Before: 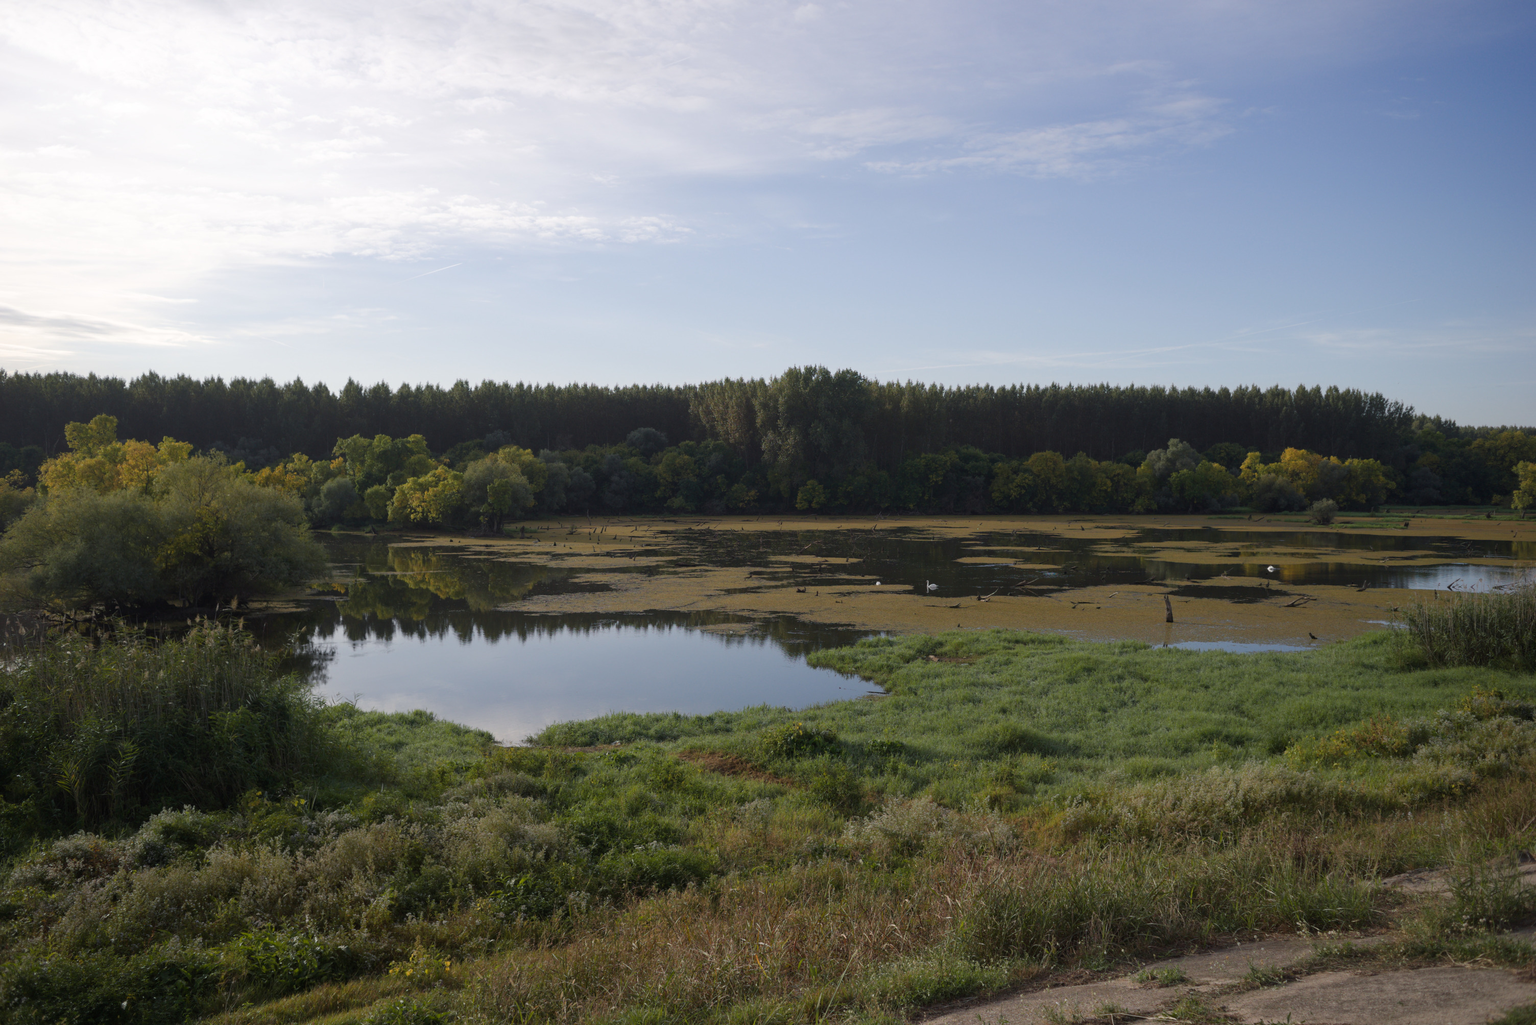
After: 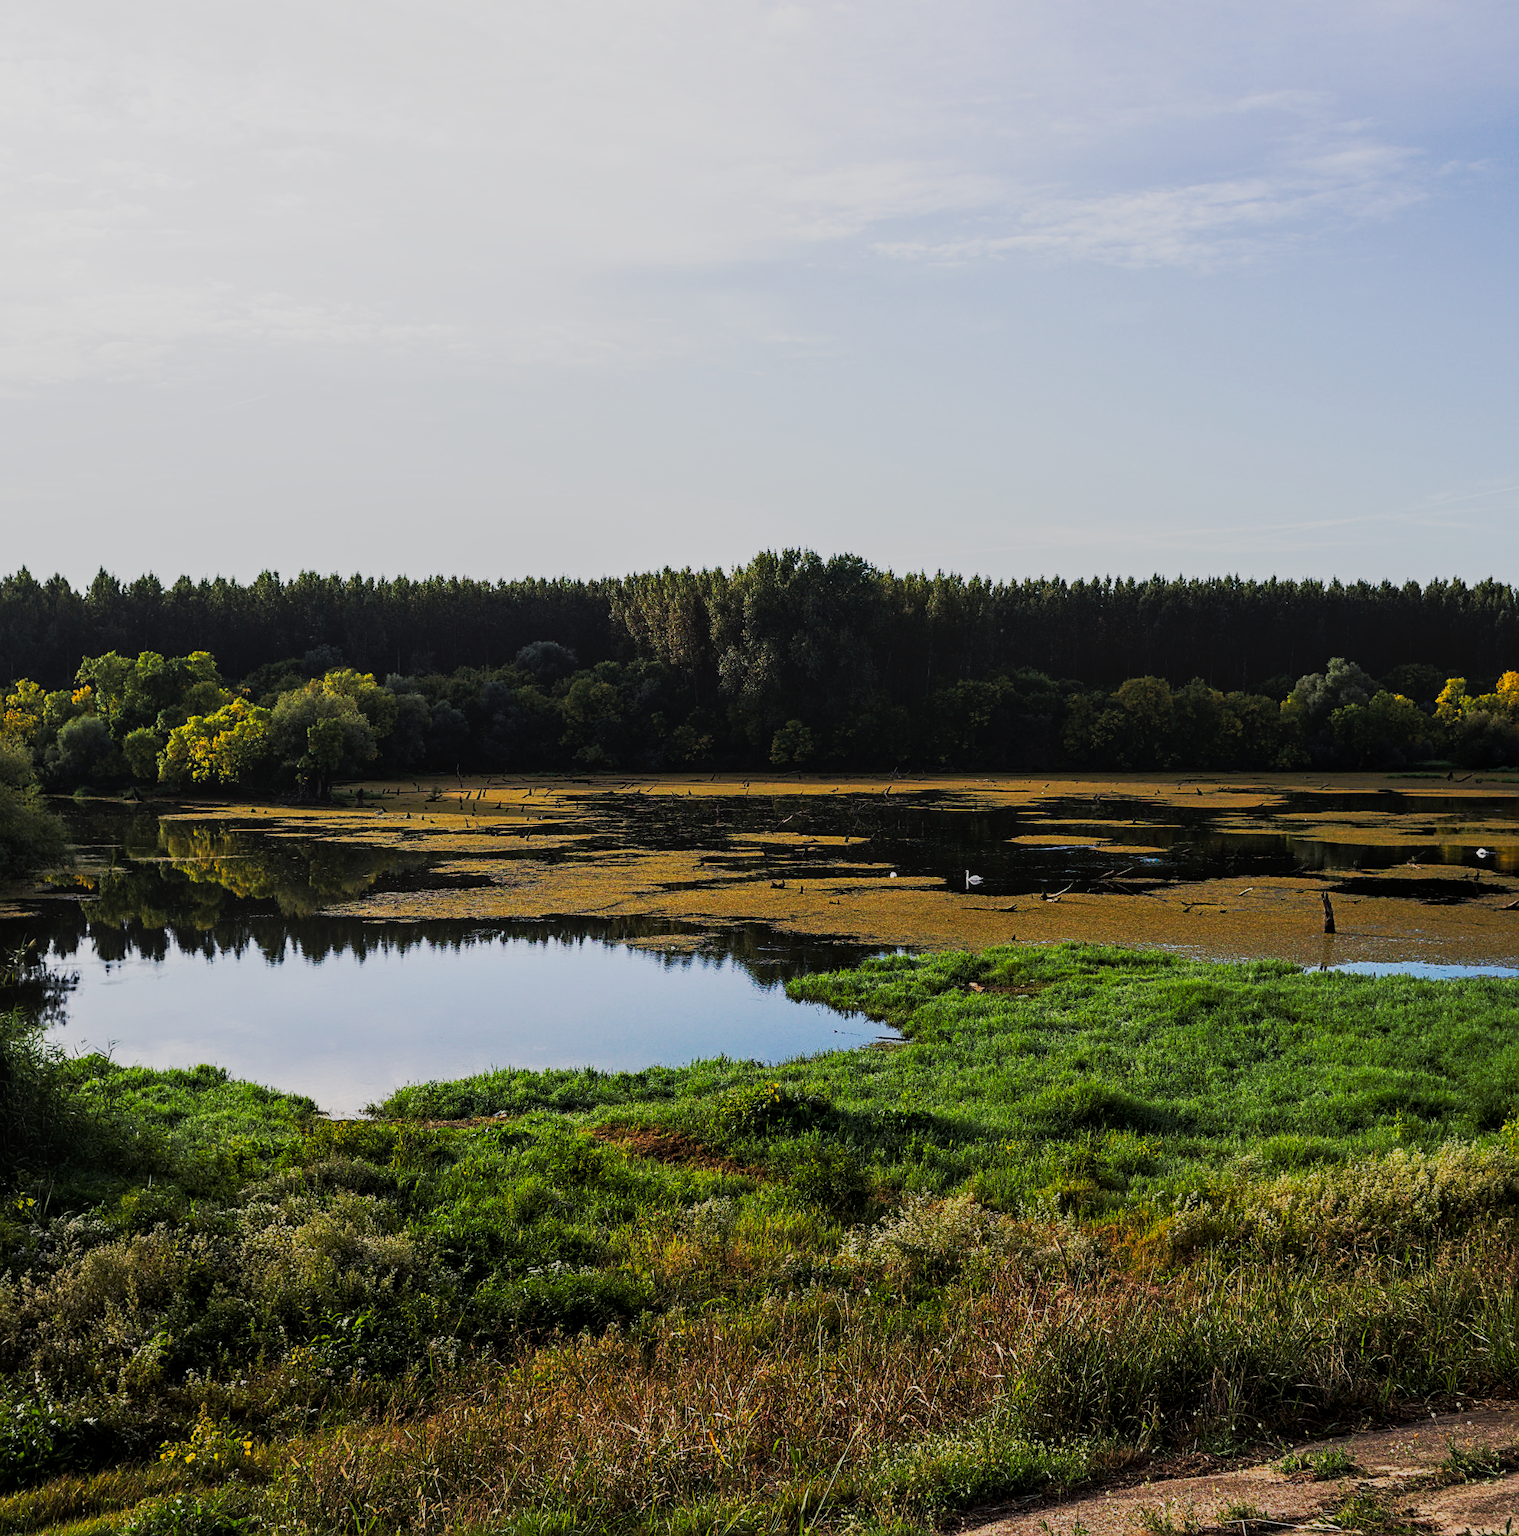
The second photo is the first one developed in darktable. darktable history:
exposure: black level correction 0.001, exposure 0.955 EV, compensate exposure bias true, compensate highlight preservation false
filmic rgb: black relative exposure -16 EV, white relative exposure 6.12 EV, hardness 5.22
sharpen: on, module defaults
shadows and highlights: radius 125.46, shadows 21.19, highlights -21.19, low approximation 0.01
crop and rotate: left 18.442%, right 15.508%
local contrast: on, module defaults
haze removal: compatibility mode true, adaptive false
tone curve: curves: ch0 [(0, 0) (0.003, 0.005) (0.011, 0.007) (0.025, 0.009) (0.044, 0.013) (0.069, 0.017) (0.1, 0.02) (0.136, 0.029) (0.177, 0.052) (0.224, 0.086) (0.277, 0.129) (0.335, 0.188) (0.399, 0.256) (0.468, 0.361) (0.543, 0.526) (0.623, 0.696) (0.709, 0.784) (0.801, 0.85) (0.898, 0.882) (1, 1)], preserve colors none
